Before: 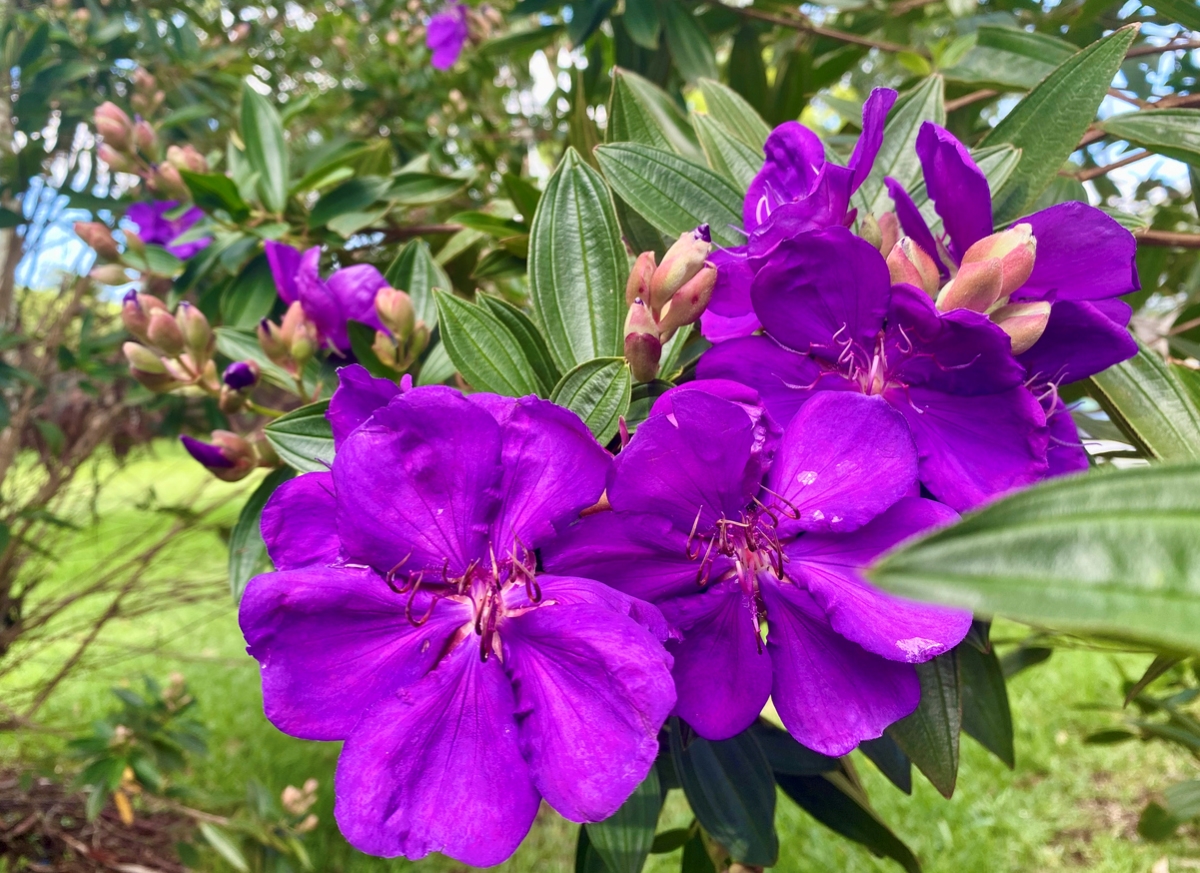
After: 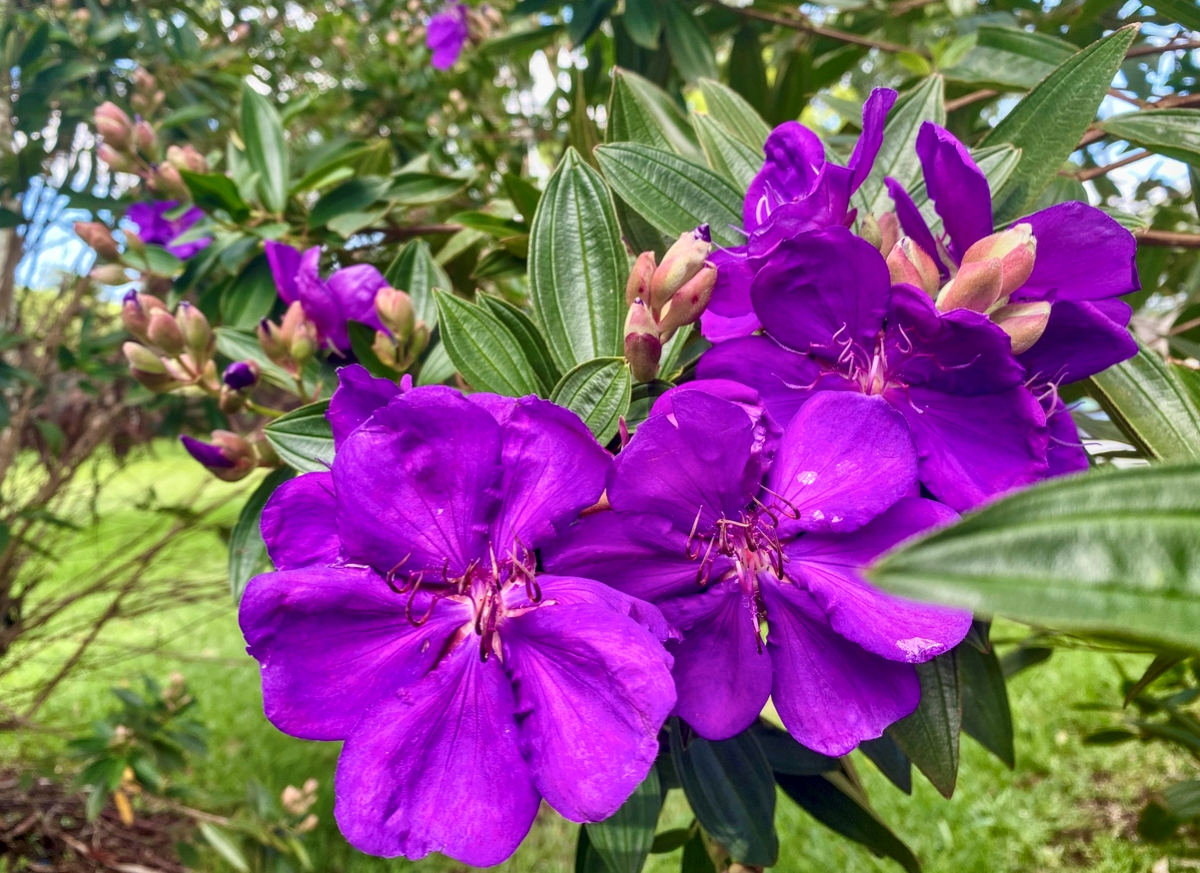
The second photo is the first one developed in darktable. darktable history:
shadows and highlights: radius 124.39, shadows 99.28, white point adjustment -2.86, highlights -98.41, soften with gaussian
local contrast: on, module defaults
